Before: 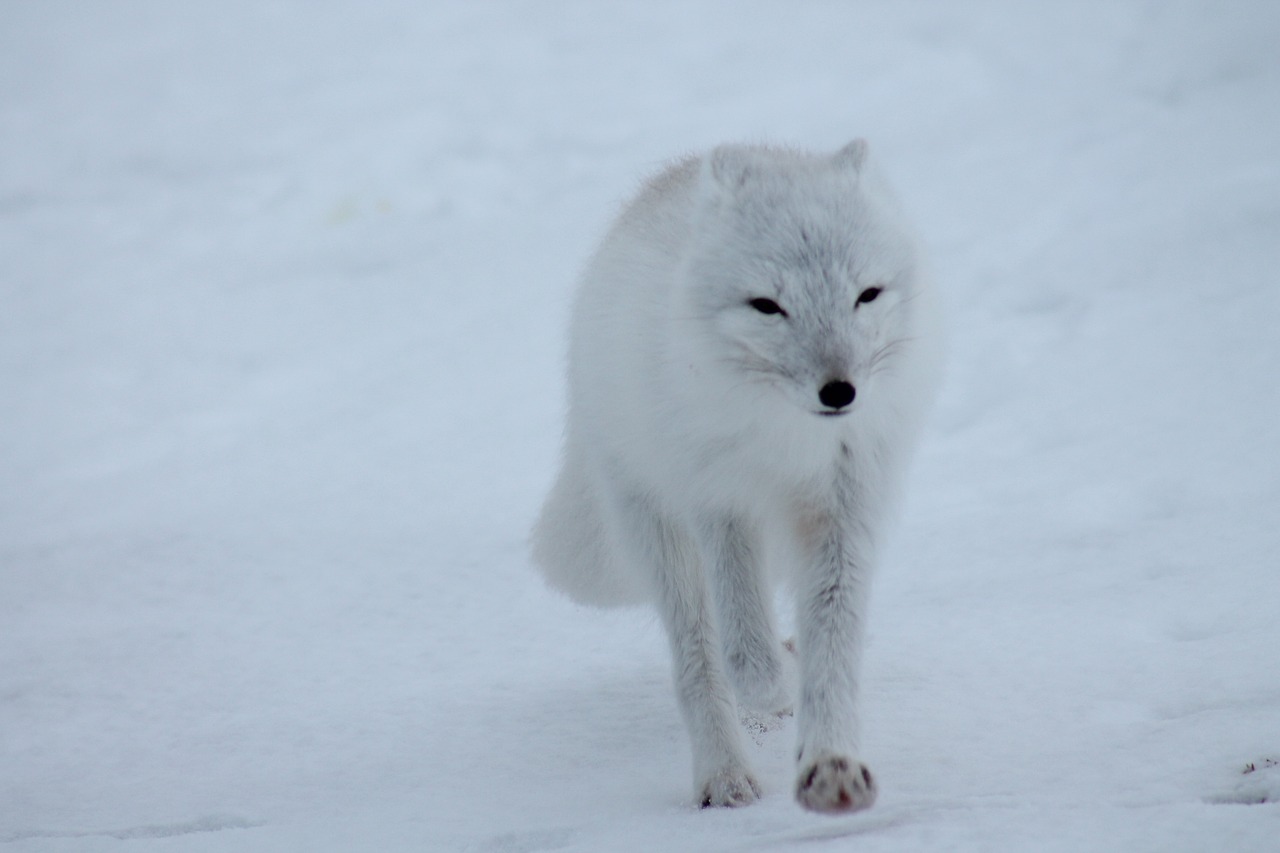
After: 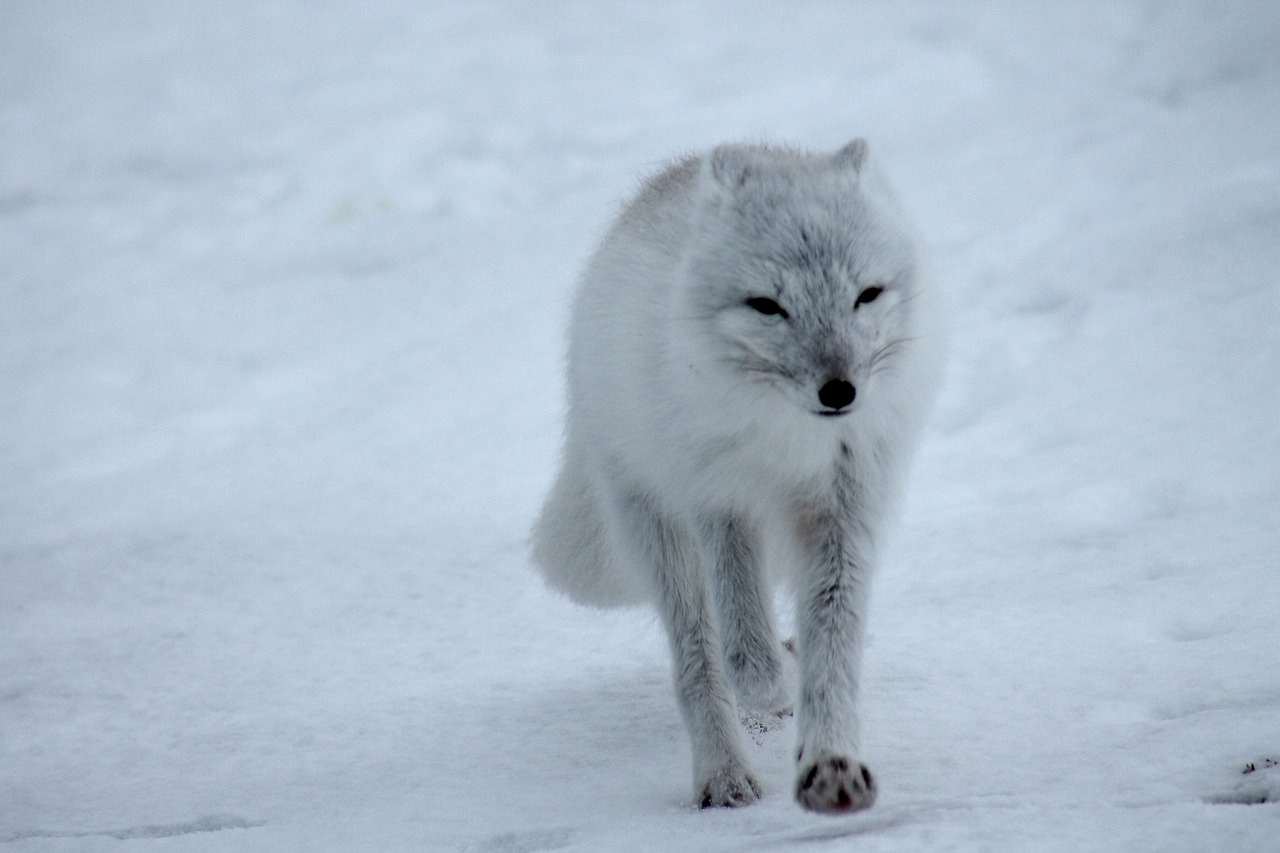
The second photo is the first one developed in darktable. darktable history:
local contrast: highlights 17%, detail 187%
